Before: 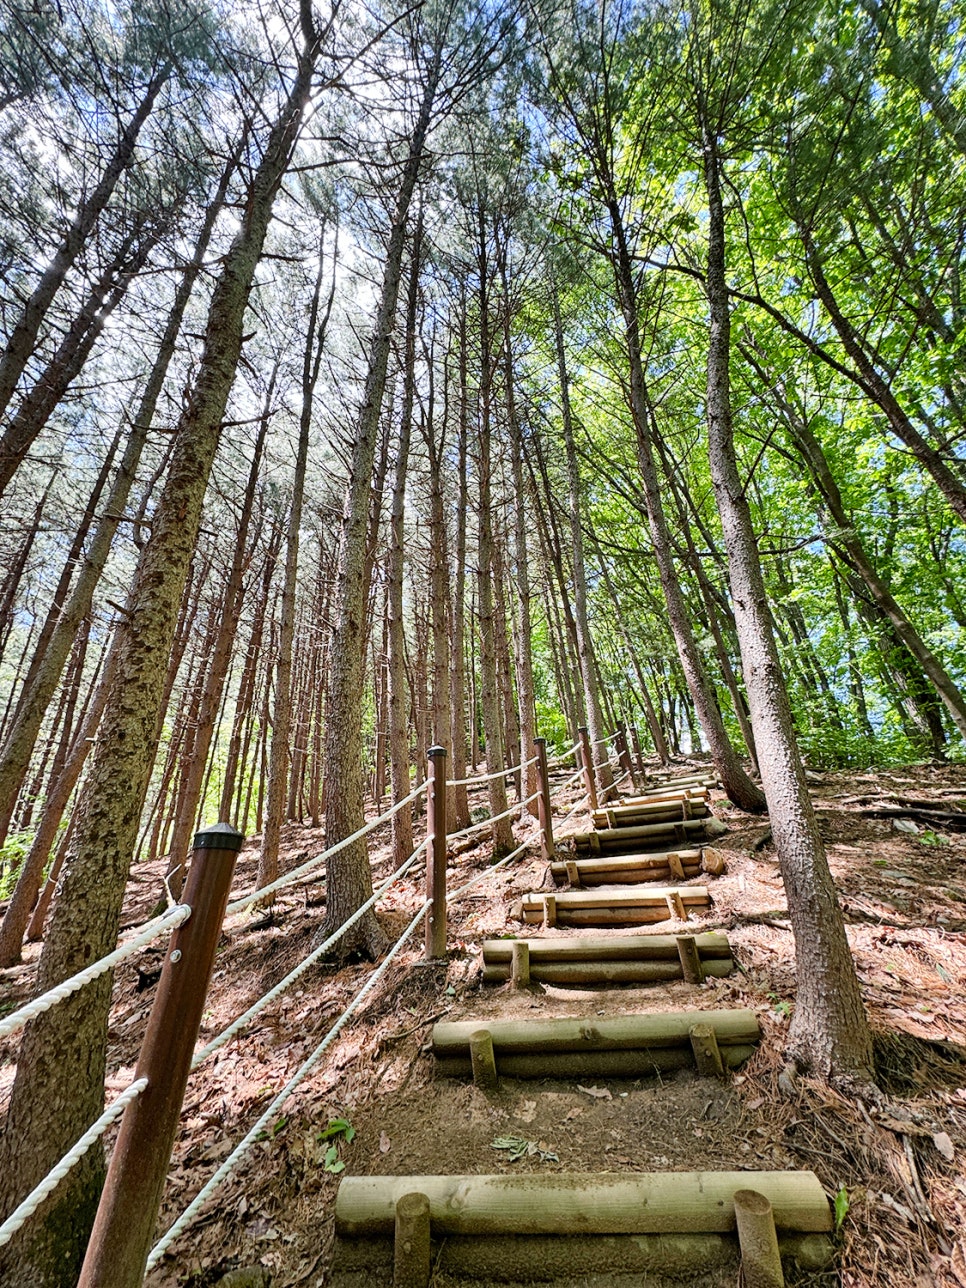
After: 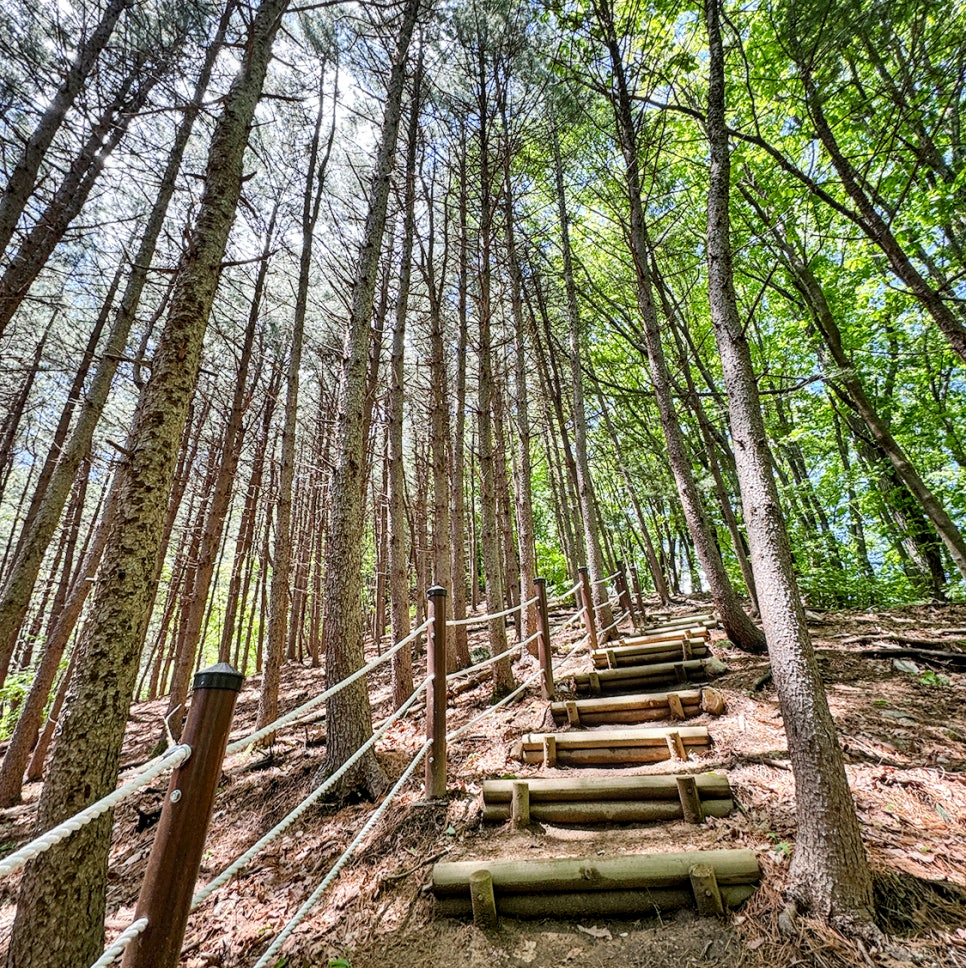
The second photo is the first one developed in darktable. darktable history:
crop and rotate: top 12.425%, bottom 12.394%
local contrast: on, module defaults
